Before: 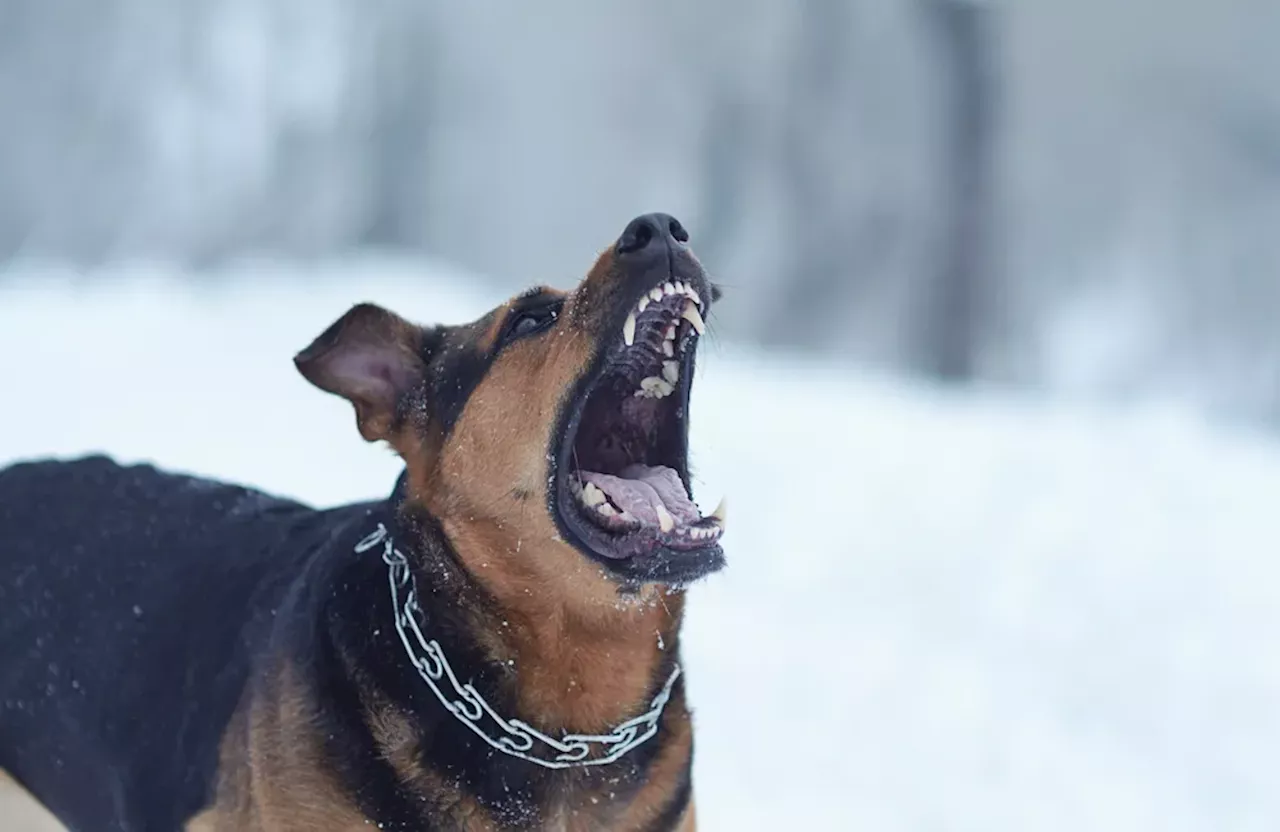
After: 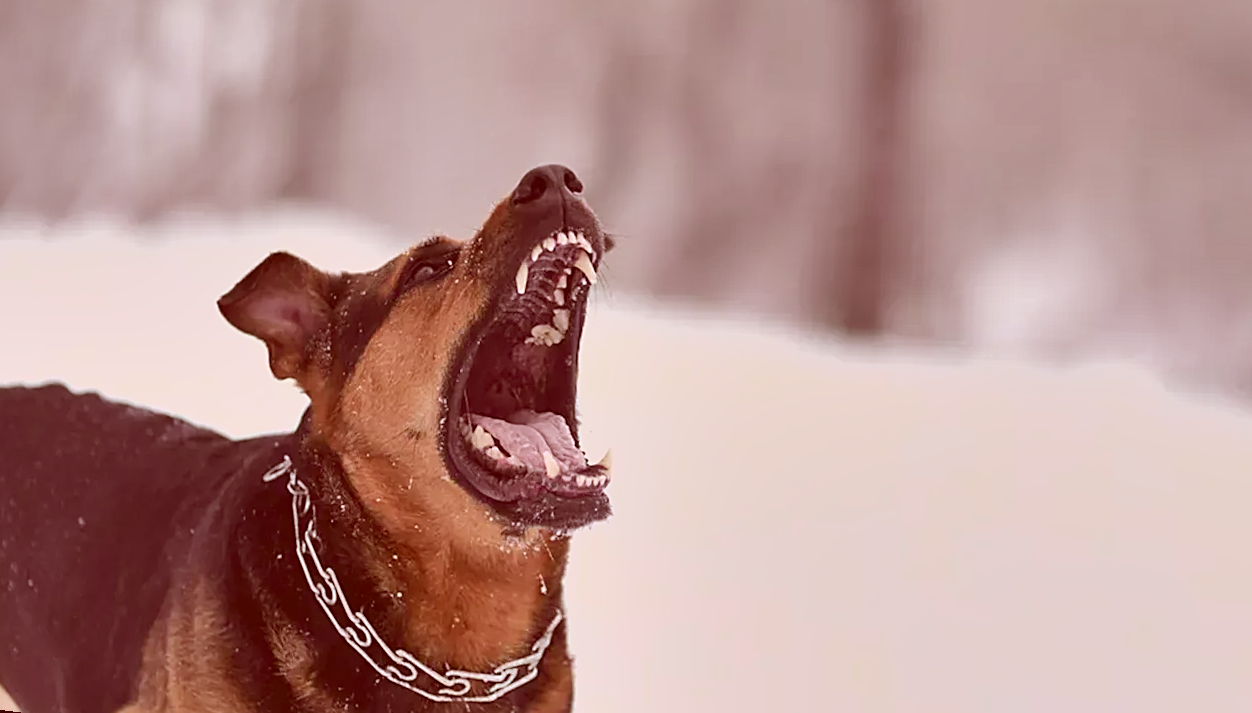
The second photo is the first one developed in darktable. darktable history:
rotate and perspective: rotation 1.69°, lens shift (vertical) -0.023, lens shift (horizontal) -0.291, crop left 0.025, crop right 0.988, crop top 0.092, crop bottom 0.842
color correction: highlights a* 9.03, highlights b* 8.71, shadows a* 40, shadows b* 40, saturation 0.8
tone equalizer: -8 EV -0.417 EV, -7 EV -0.389 EV, -6 EV -0.333 EV, -5 EV -0.222 EV, -3 EV 0.222 EV, -2 EV 0.333 EV, -1 EV 0.389 EV, +0 EV 0.417 EV, edges refinement/feathering 500, mask exposure compensation -1.57 EV, preserve details no
sharpen: on, module defaults
lowpass: radius 0.1, contrast 0.85, saturation 1.1, unbound 0
shadows and highlights: shadows 43.71, white point adjustment -1.46, soften with gaussian
